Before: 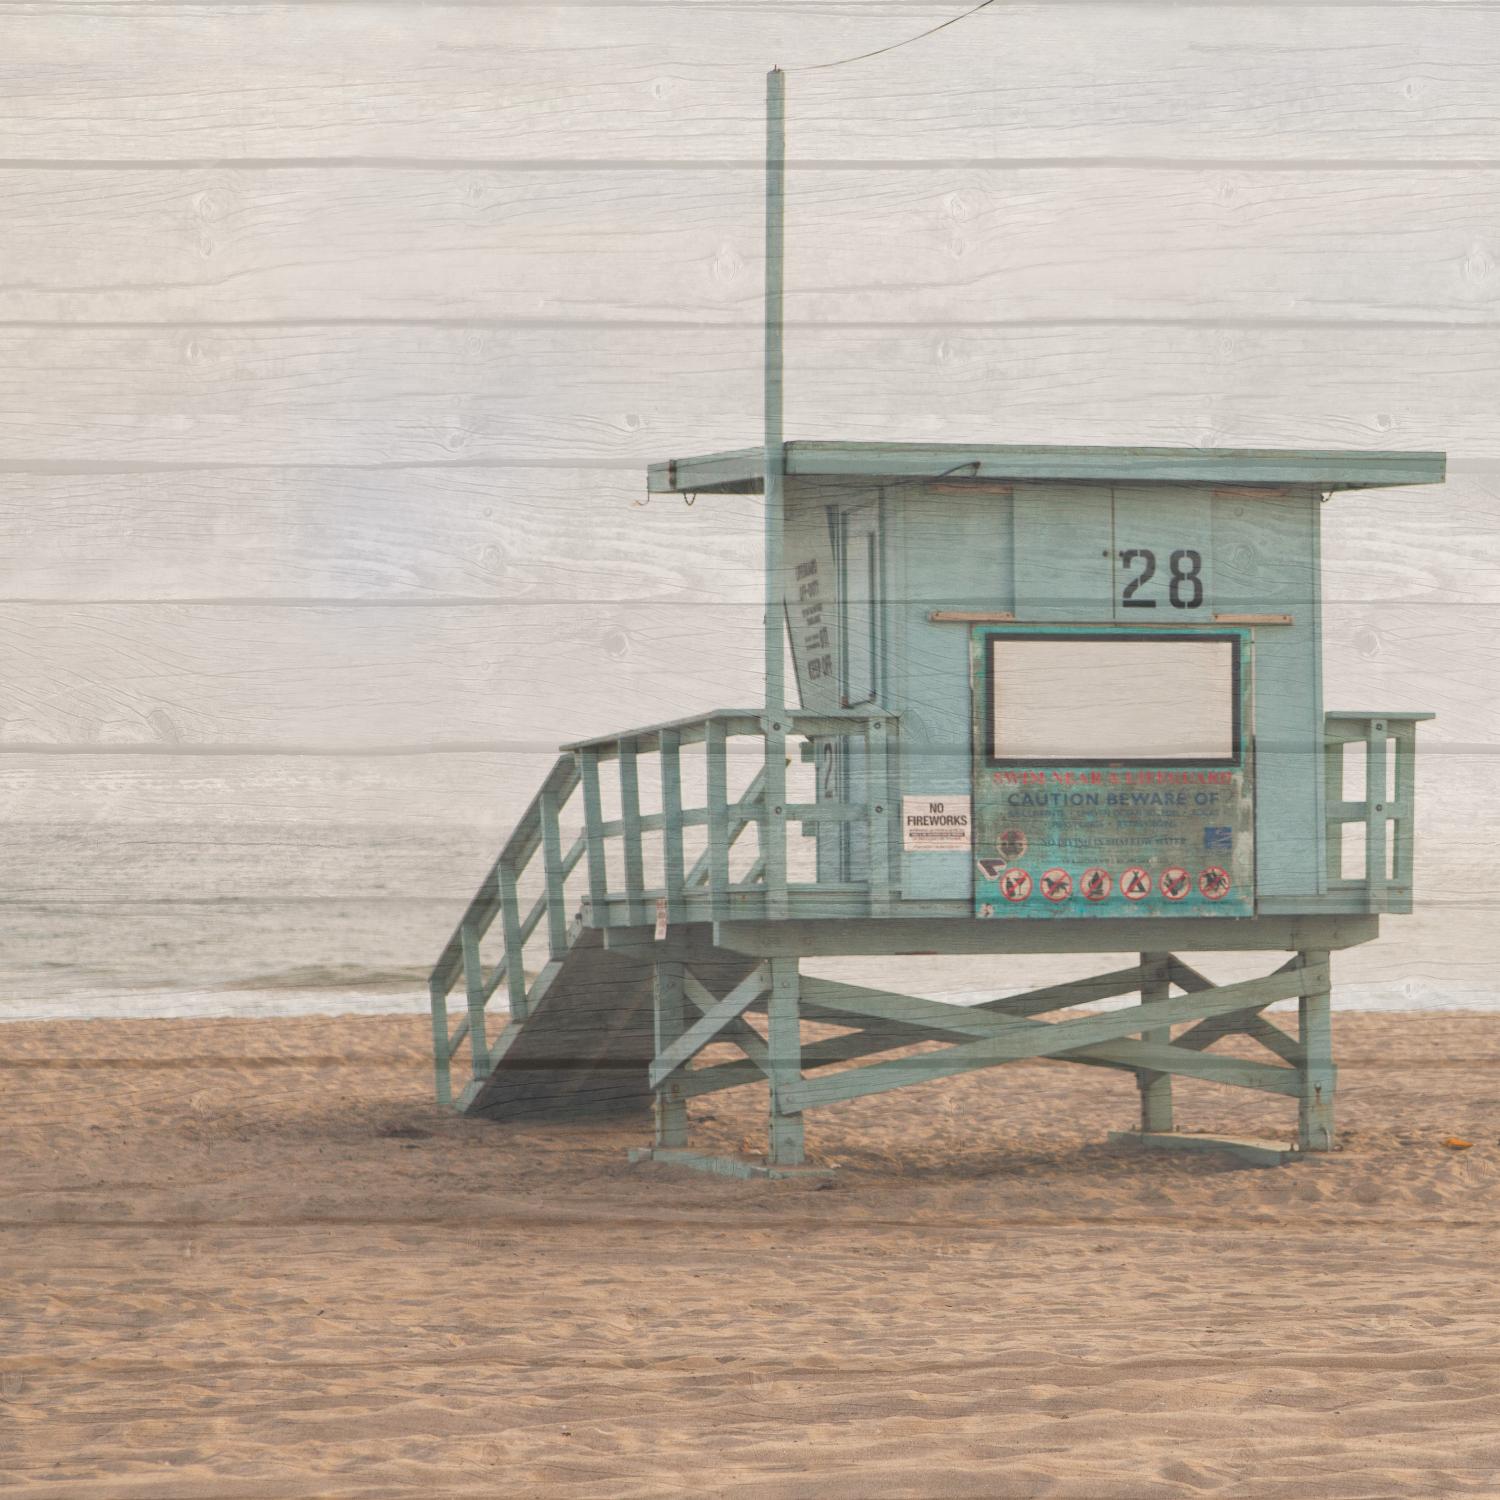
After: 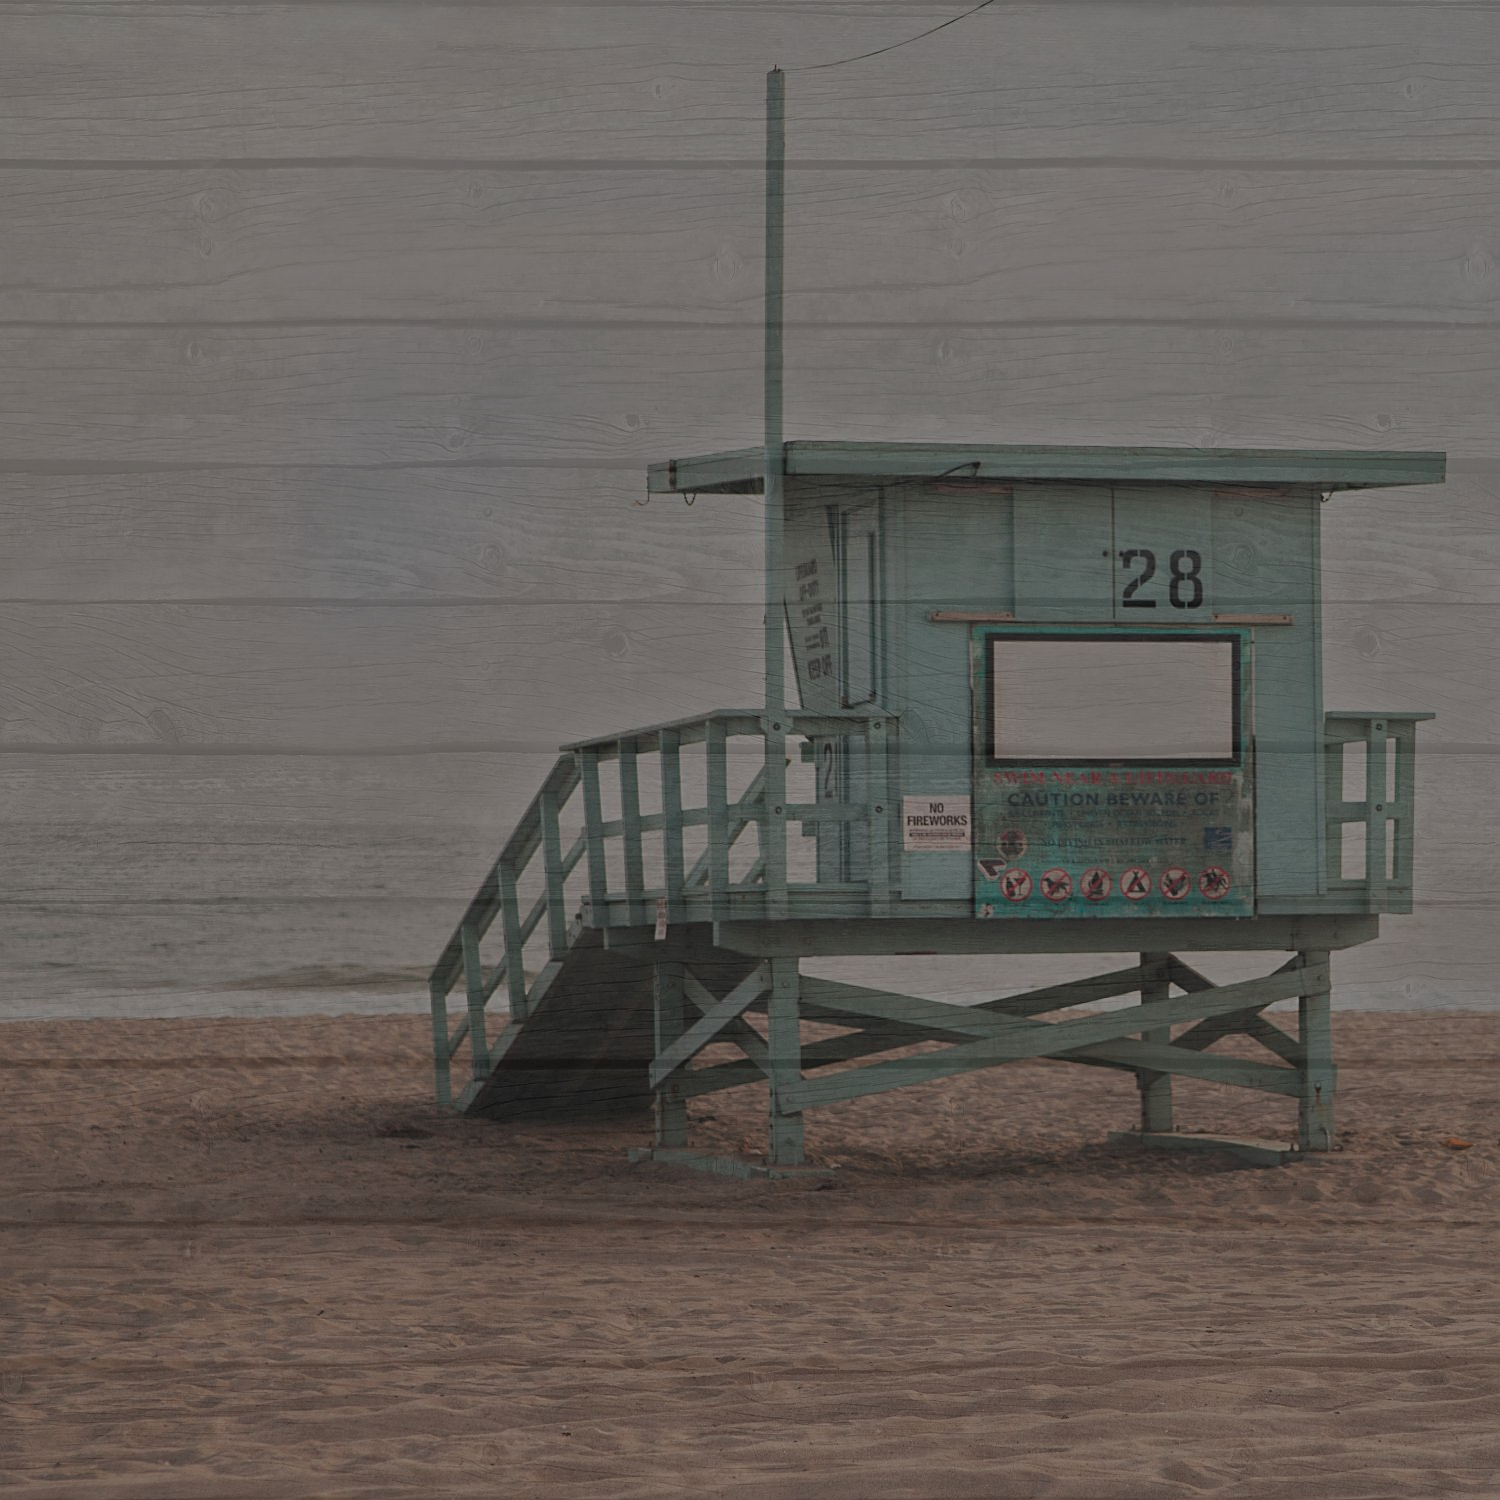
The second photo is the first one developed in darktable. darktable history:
sharpen: on, module defaults
tone equalizer: -8 EV -2 EV, -7 EV -2 EV, -6 EV -2 EV, -5 EV -2 EV, -4 EV -2 EV, -3 EV -2 EV, -2 EV -2 EV, -1 EV -1.63 EV, +0 EV -2 EV
color contrast: blue-yellow contrast 0.7
